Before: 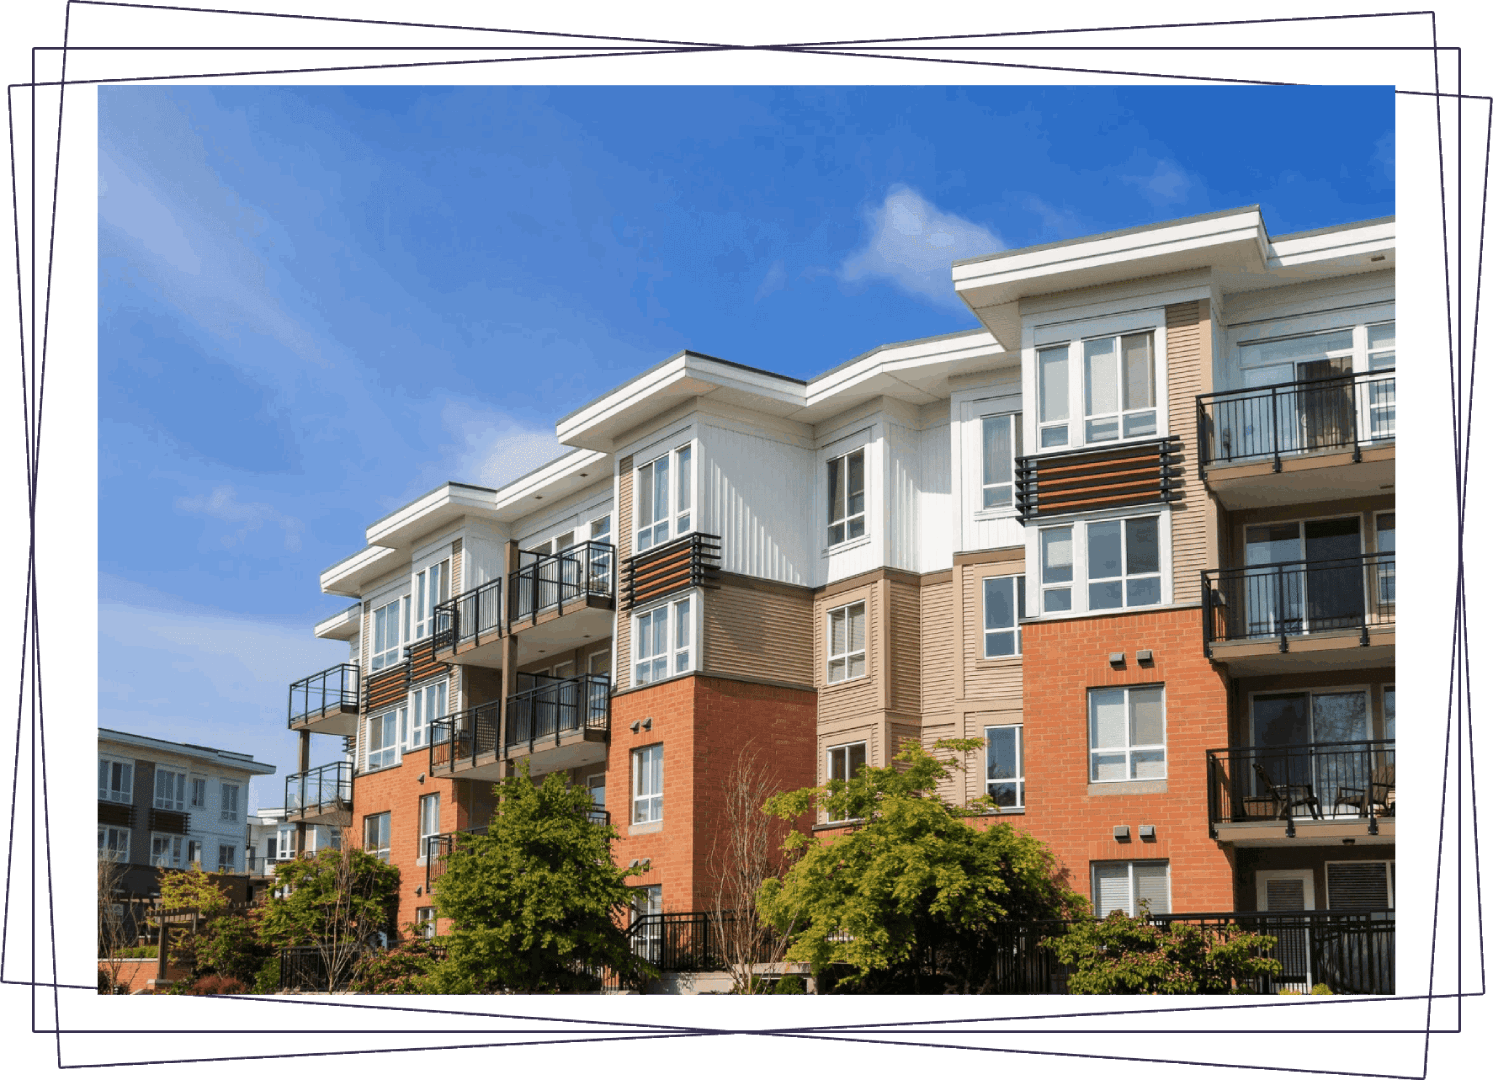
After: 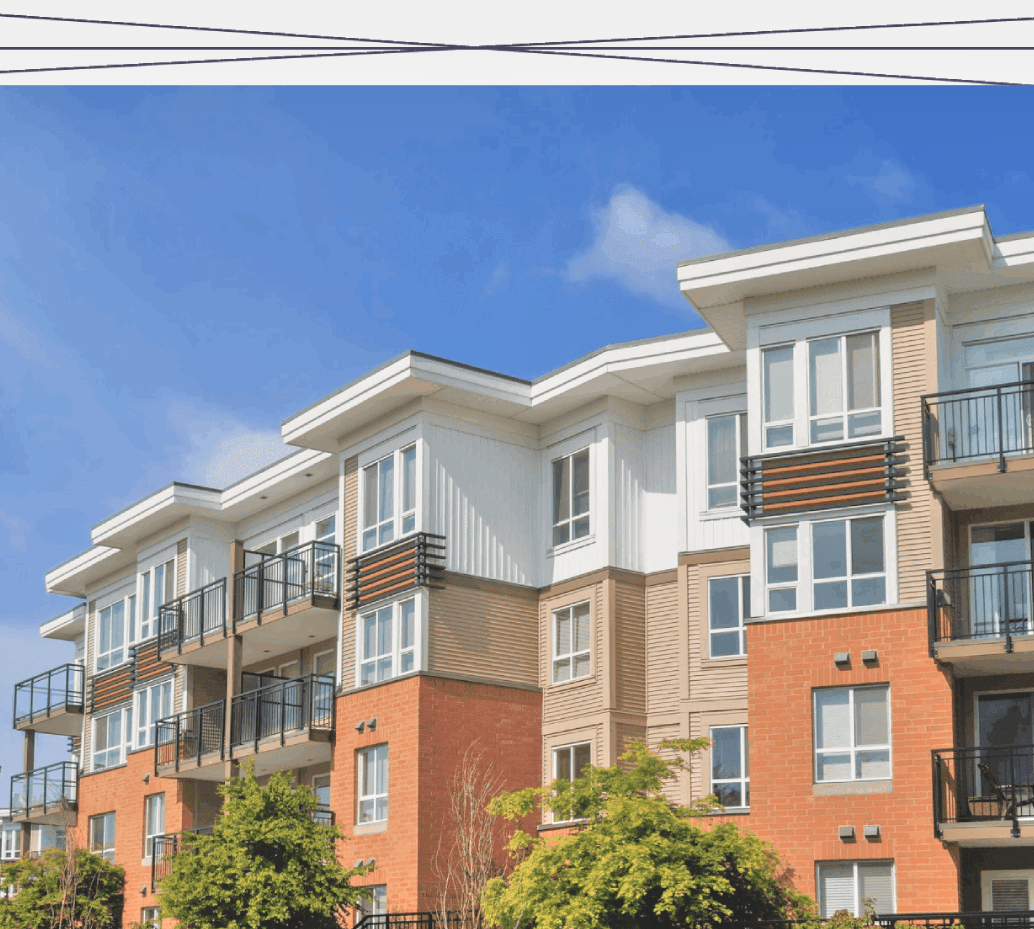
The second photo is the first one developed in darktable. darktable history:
crop: left 18.479%, right 12.2%, bottom 13.971%
color balance: lift [1.01, 1, 1, 1], gamma [1.097, 1, 1, 1], gain [0.85, 1, 1, 1]
tone equalizer: -7 EV 0.15 EV, -6 EV 0.6 EV, -5 EV 1.15 EV, -4 EV 1.33 EV, -3 EV 1.15 EV, -2 EV 0.6 EV, -1 EV 0.15 EV, mask exposure compensation -0.5 EV
